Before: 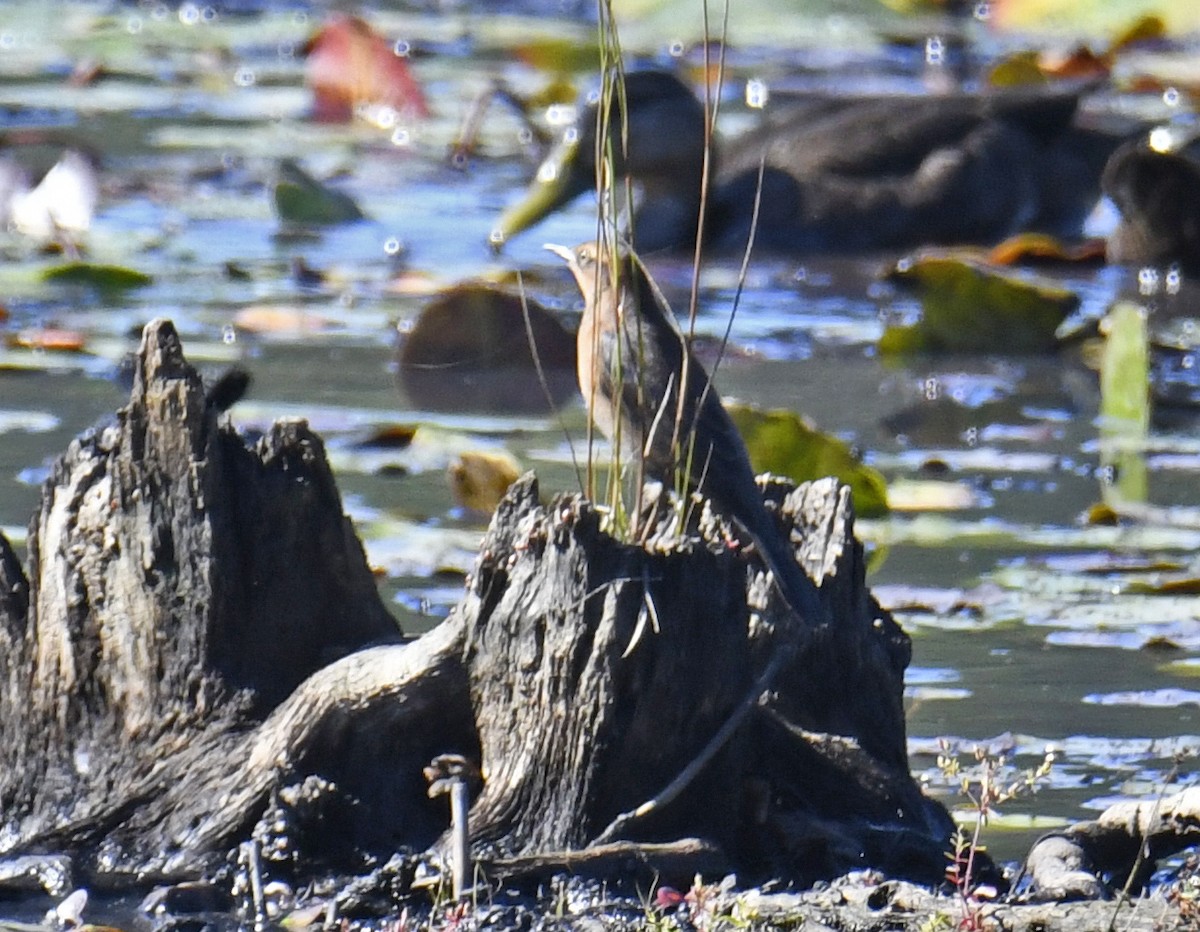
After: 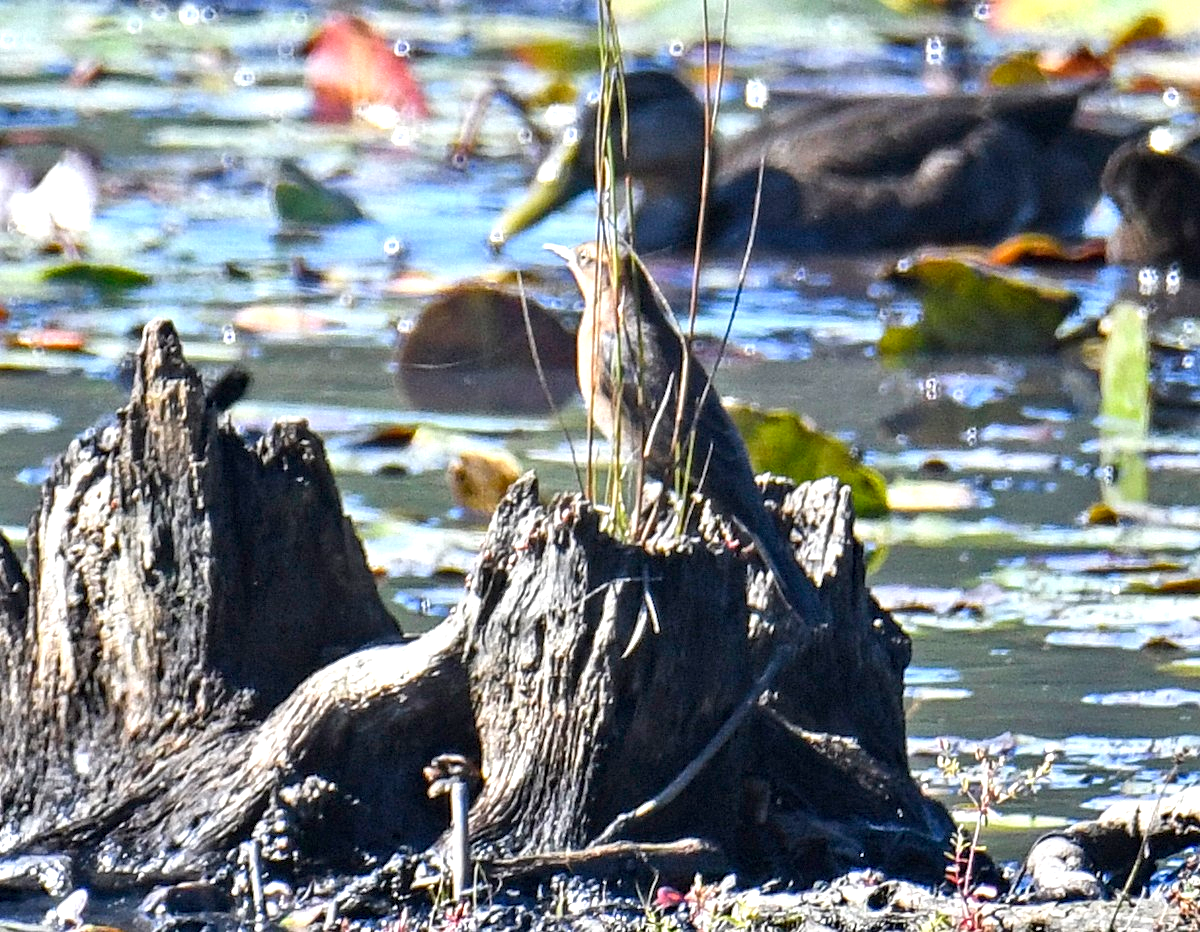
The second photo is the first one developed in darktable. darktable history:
contrast equalizer: y [[0.5, 0.5, 0.5, 0.539, 0.64, 0.611], [0.5 ×6], [0.5 ×6], [0 ×6], [0 ×6]]
exposure: exposure 0.507 EV, compensate highlight preservation false
